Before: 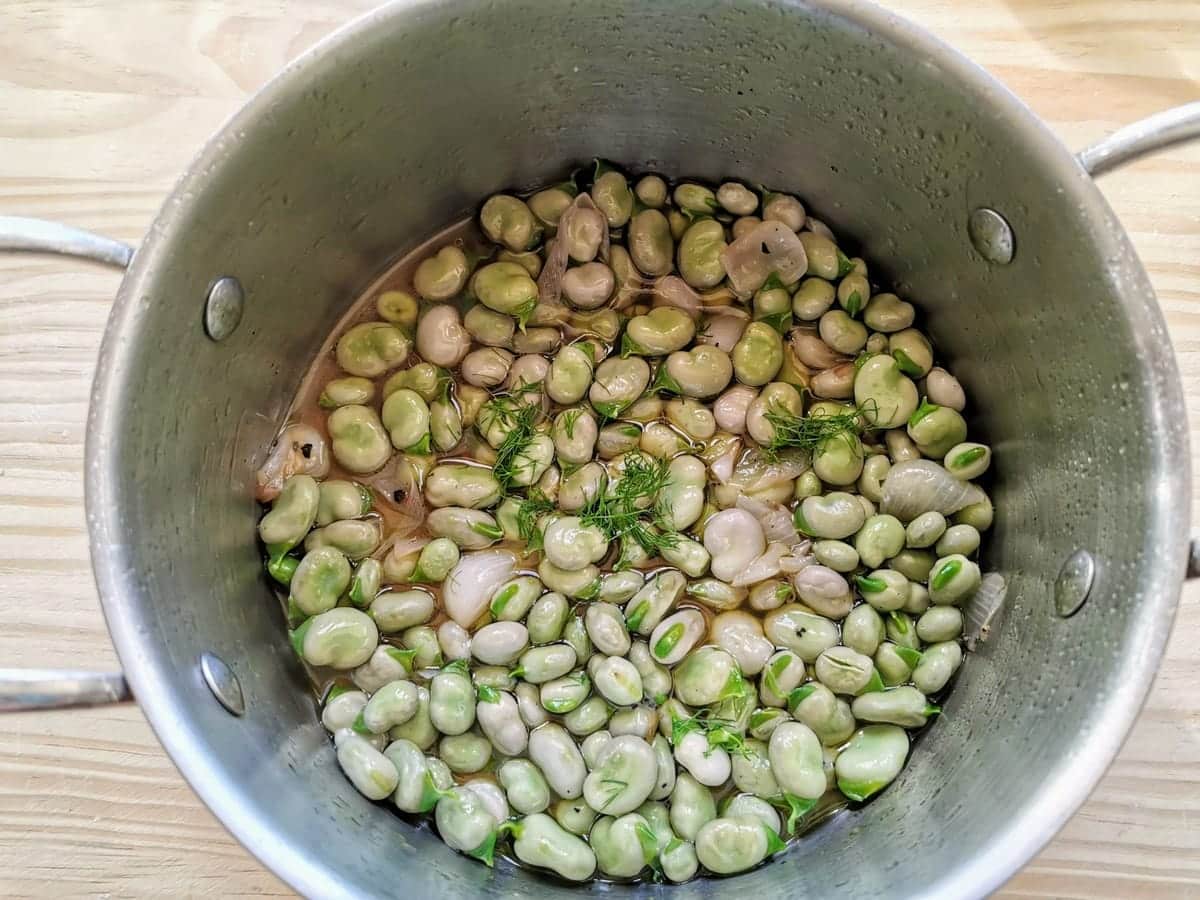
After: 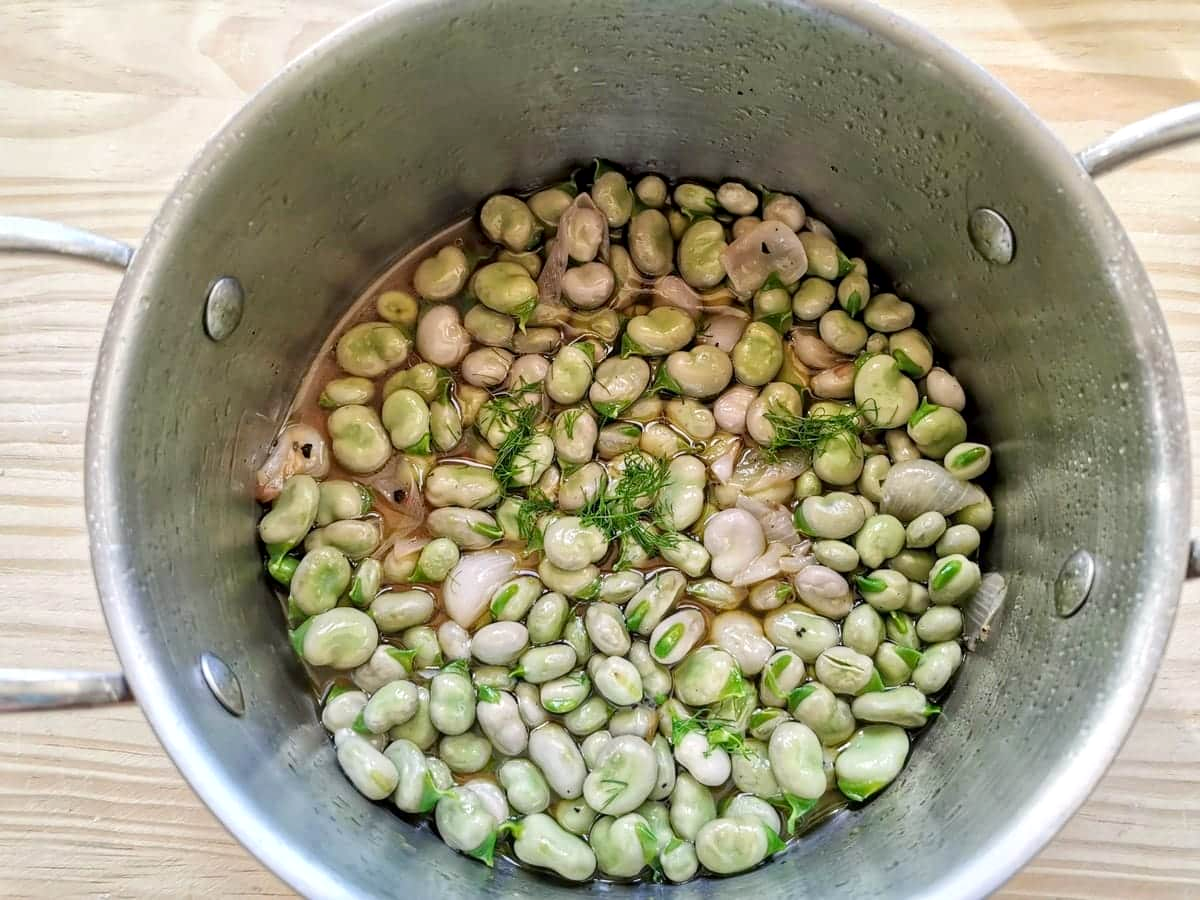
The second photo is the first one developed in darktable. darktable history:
local contrast: mode bilateral grid, contrast 20, coarseness 50, detail 132%, midtone range 0.2
levels: levels [0, 0.478, 1]
tone equalizer: edges refinement/feathering 500, mask exposure compensation -1.57 EV, preserve details guided filter
